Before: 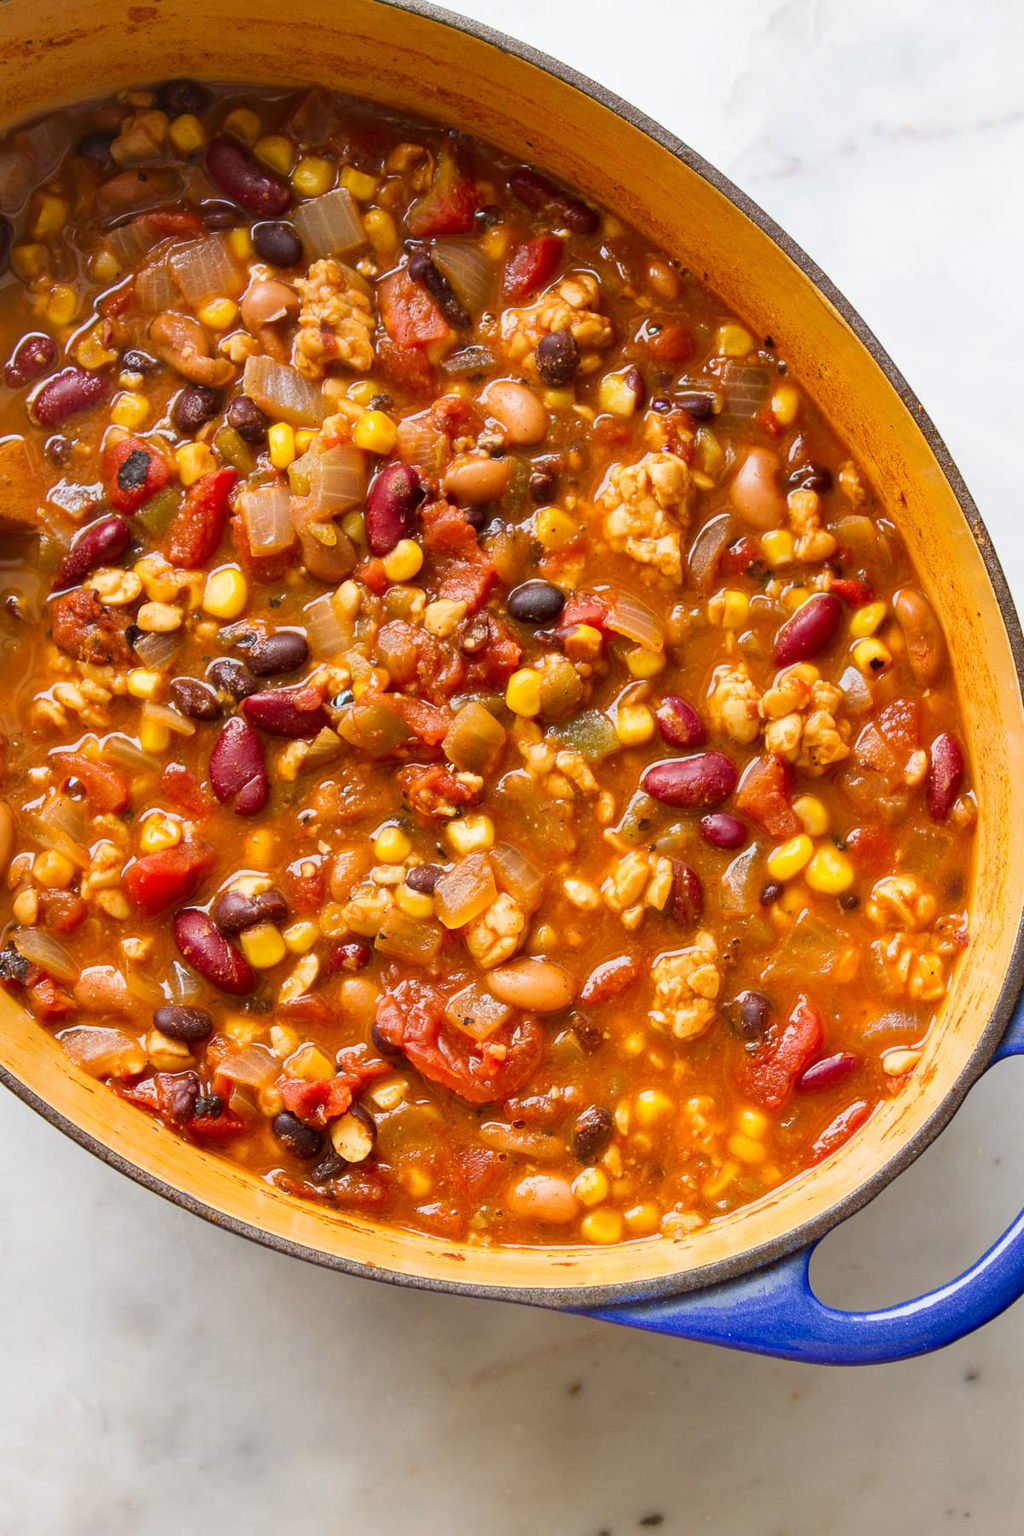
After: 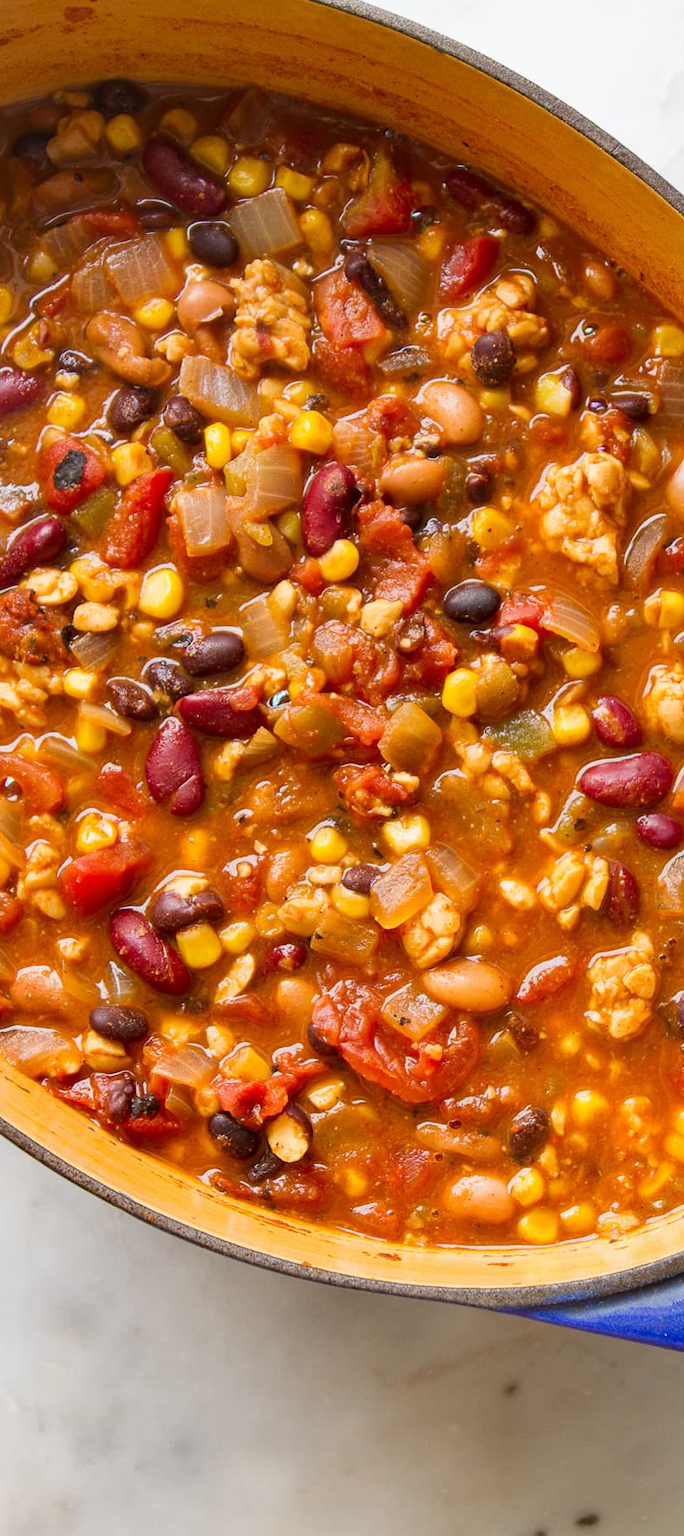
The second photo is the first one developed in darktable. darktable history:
crop and rotate: left 6.32%, right 26.781%
